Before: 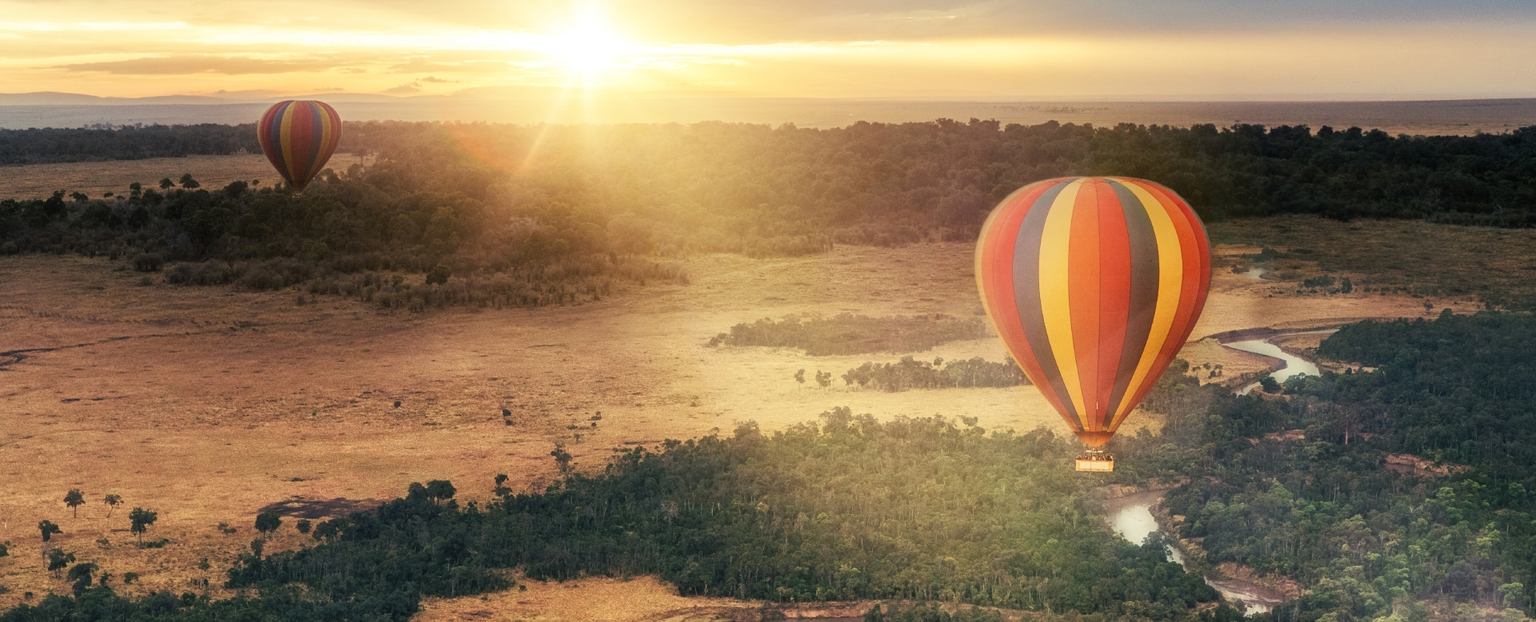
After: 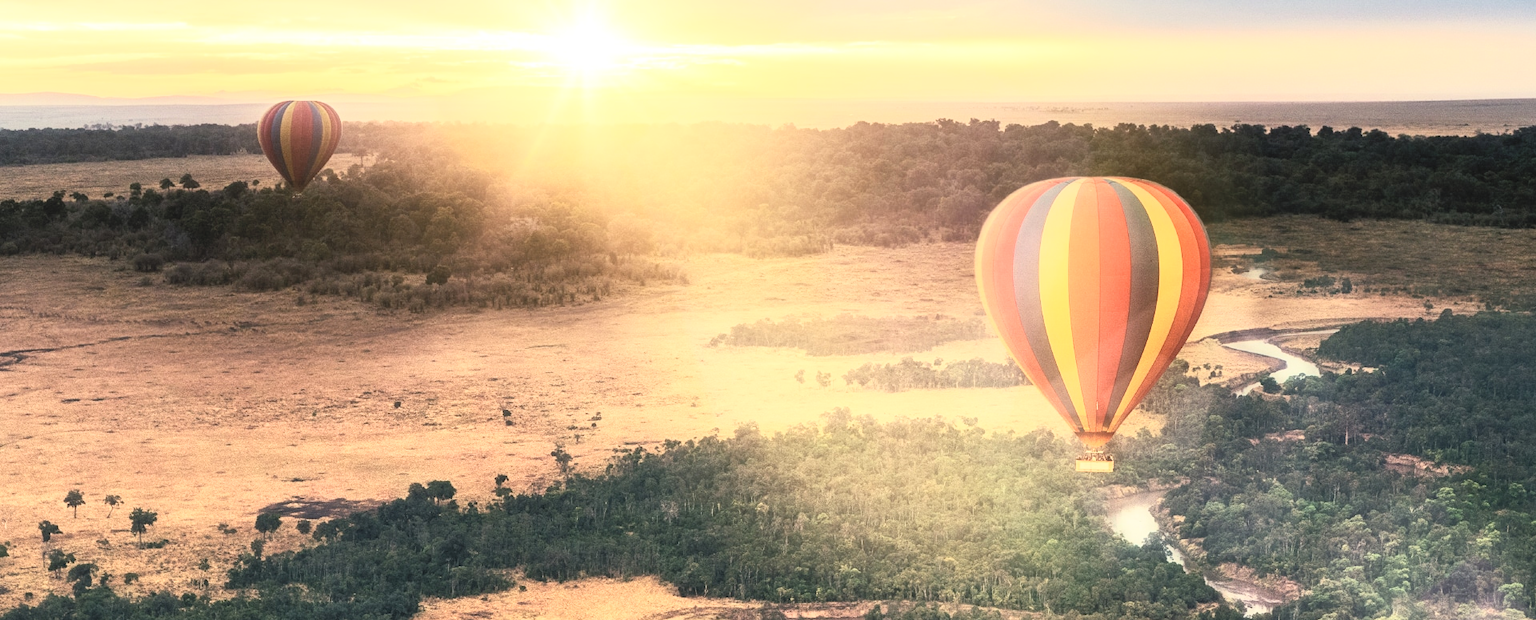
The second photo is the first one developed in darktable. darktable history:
crop: top 0.05%, bottom 0.098%
contrast brightness saturation: contrast 0.39, brightness 0.53
